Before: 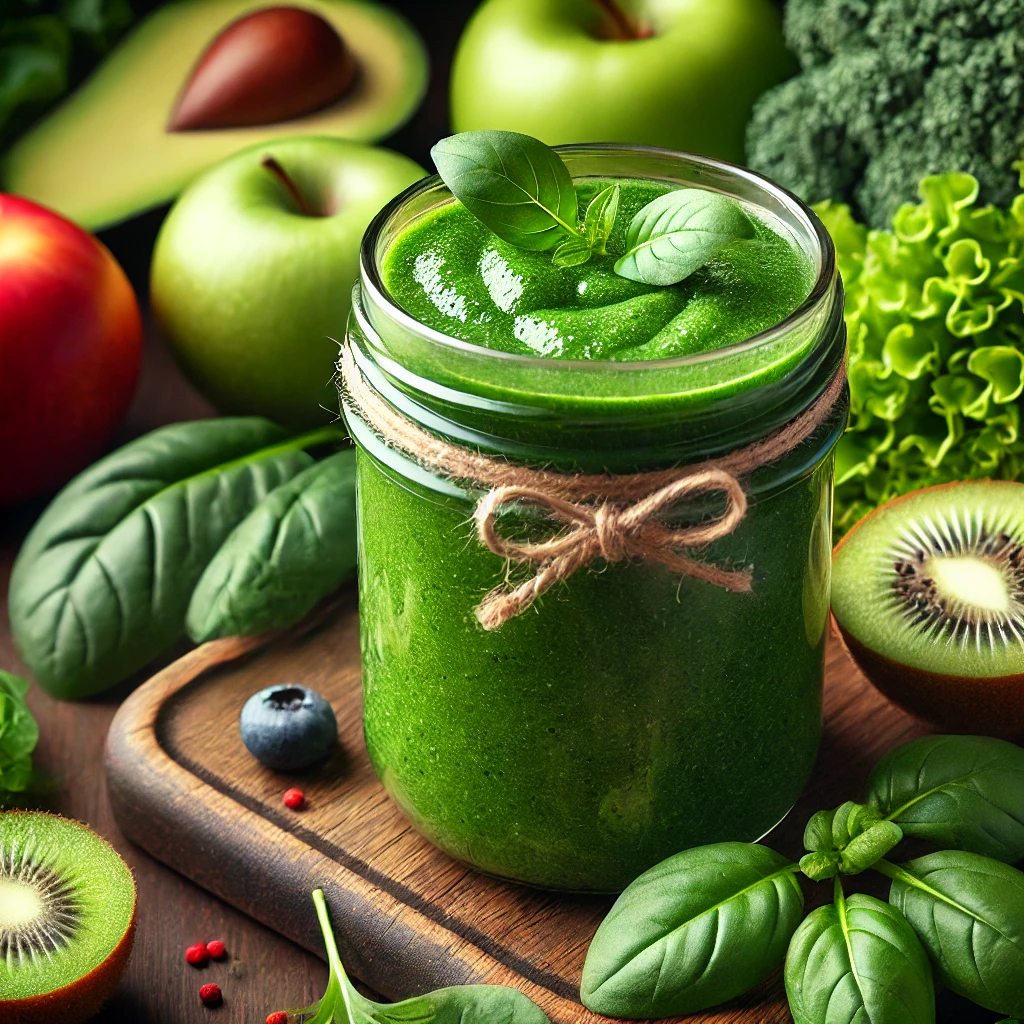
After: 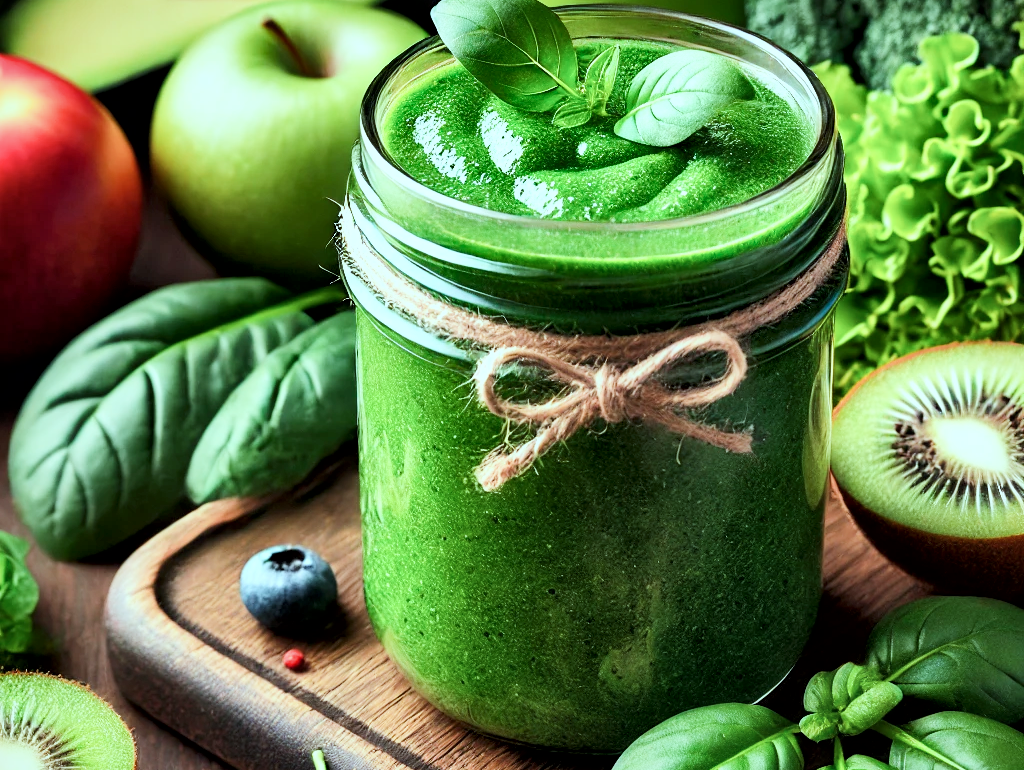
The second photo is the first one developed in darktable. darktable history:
crop: top 13.647%, bottom 11.149%
filmic rgb: black relative exposure -7.65 EV, white relative exposure 4.56 EV, hardness 3.61
local contrast: mode bilateral grid, contrast 49, coarseness 50, detail 150%, midtone range 0.2
color correction: highlights a* -10, highlights b* -9.82
tone equalizer: -8 EV -0.001 EV, -7 EV 0.002 EV, -6 EV -0.005 EV, -5 EV -0.003 EV, -4 EV -0.084 EV, -3 EV -0.221 EV, -2 EV -0.269 EV, -1 EV 0.1 EV, +0 EV 0.301 EV
shadows and highlights: radius 126.13, shadows 30.45, highlights -30.78, low approximation 0.01, soften with gaussian
exposure: exposure 0.758 EV, compensate highlight preservation false
